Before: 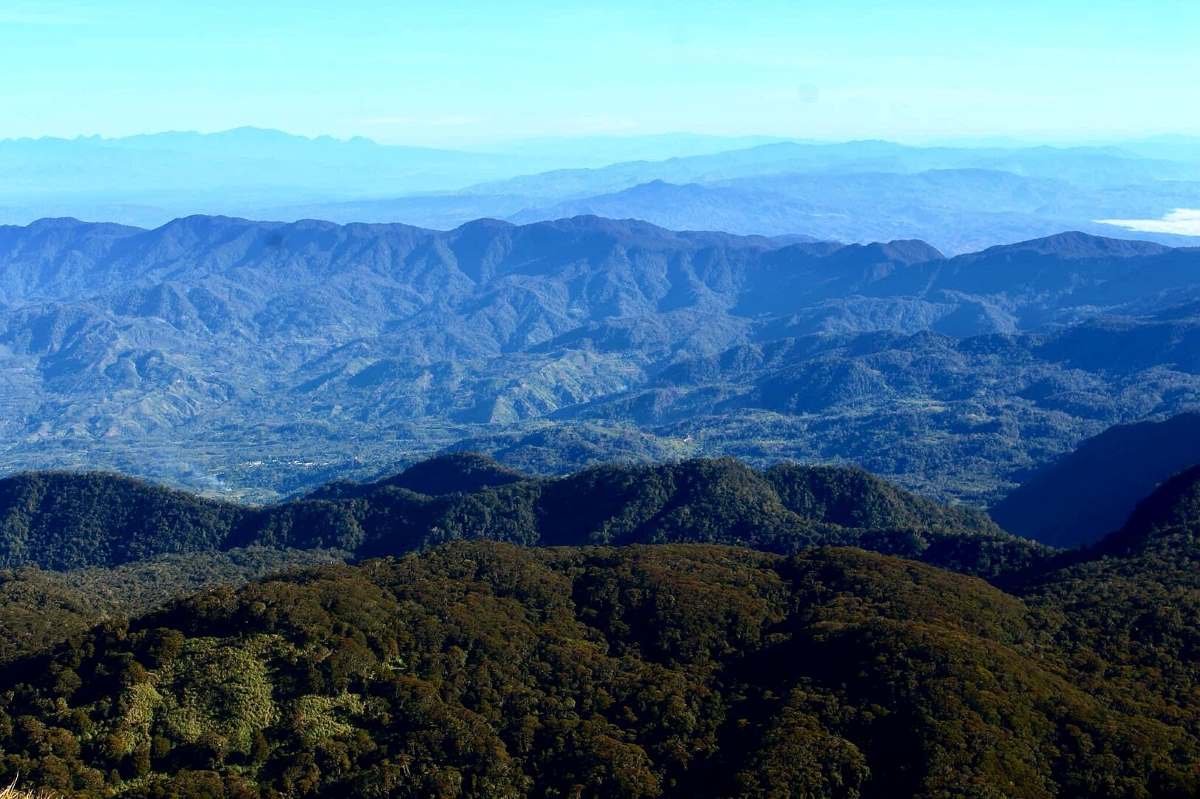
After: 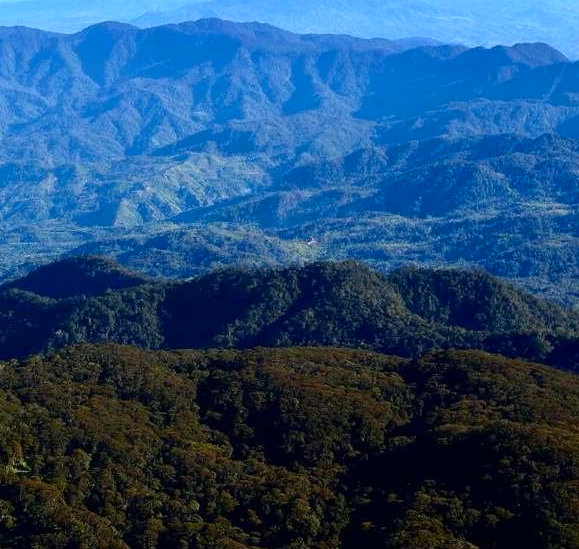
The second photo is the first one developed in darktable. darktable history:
color correction: saturation 1.11
tone equalizer: on, module defaults
crop: left 31.379%, top 24.658%, right 20.326%, bottom 6.628%
